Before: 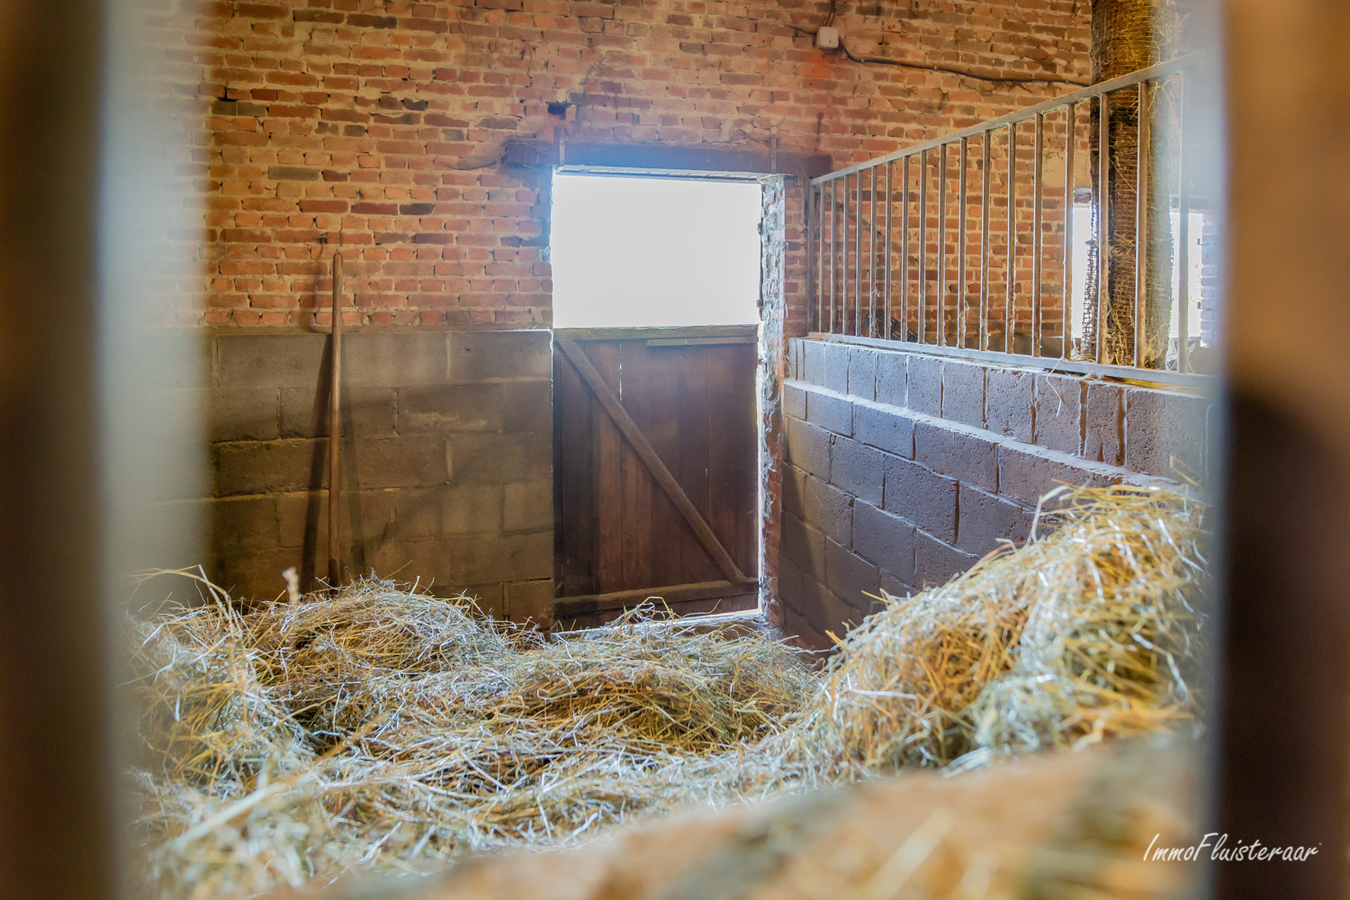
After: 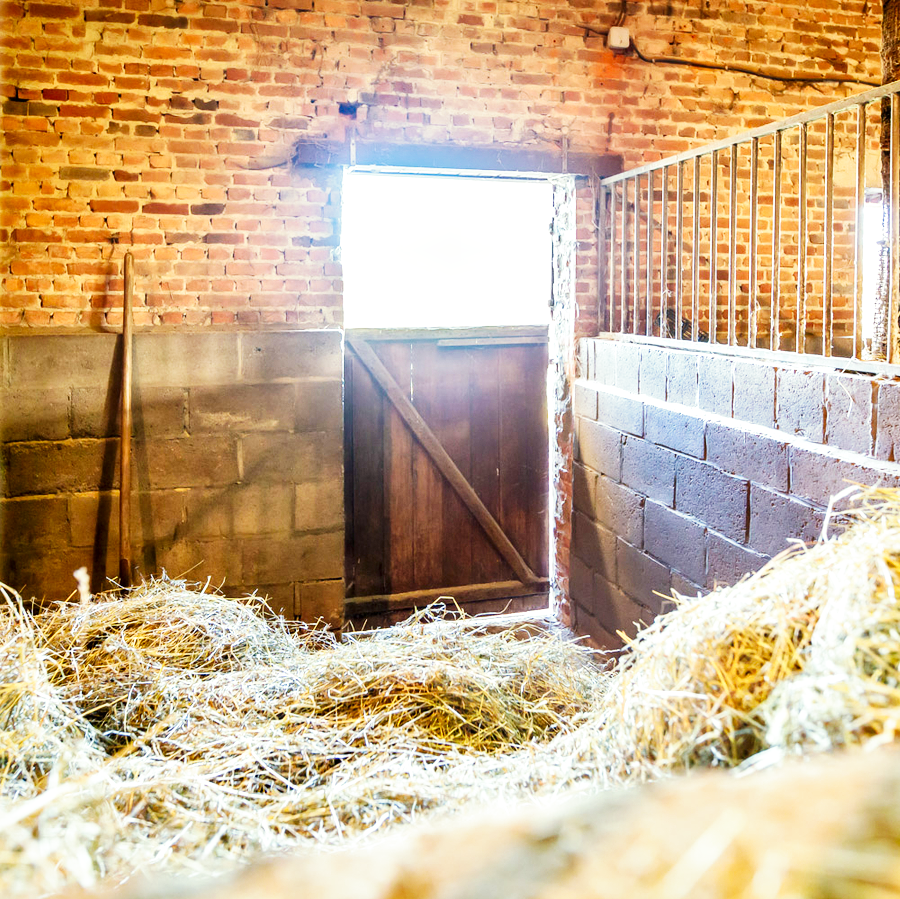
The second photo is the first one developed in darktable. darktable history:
base curve: curves: ch0 [(0, 0) (0.007, 0.004) (0.027, 0.03) (0.046, 0.07) (0.207, 0.54) (0.442, 0.872) (0.673, 0.972) (1, 1)], preserve colors none
crop and rotate: left 15.546%, right 17.787%
split-toning: shadows › saturation 0.61, highlights › saturation 0.58, balance -28.74, compress 87.36%
color balance: mode lift, gamma, gain (sRGB)
local contrast: mode bilateral grid, contrast 20, coarseness 50, detail 130%, midtone range 0.2
